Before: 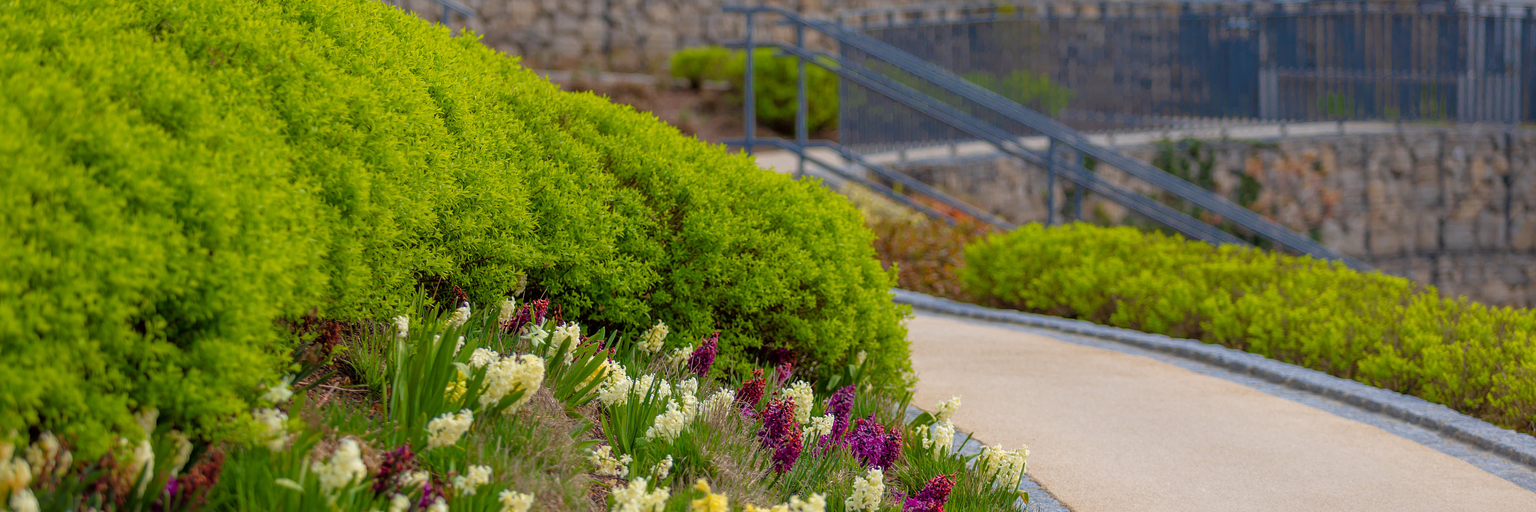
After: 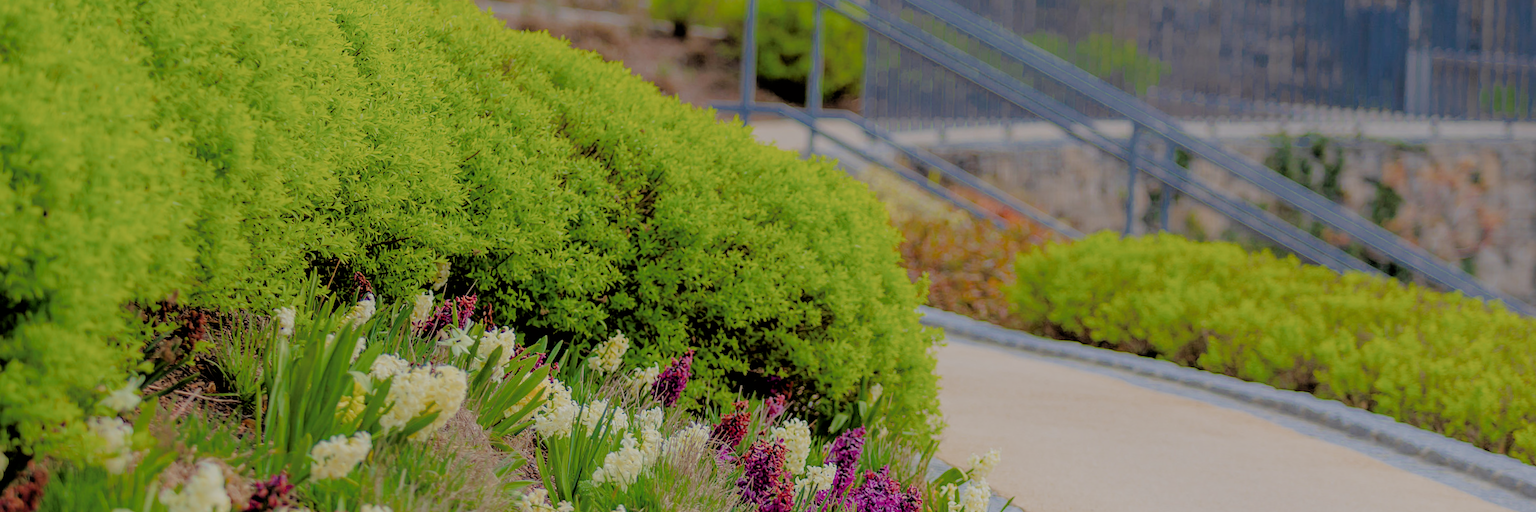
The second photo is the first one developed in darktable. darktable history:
crop and rotate: angle -3.07°, left 5.437%, top 5.187%, right 4.675%, bottom 4.763%
contrast equalizer: y [[0.5, 0.486, 0.447, 0.446, 0.489, 0.5], [0.5 ×6], [0.5 ×6], [0 ×6], [0 ×6]], mix 0.13
filmic rgb: black relative exposure -4.49 EV, white relative exposure 6.57 EV, threshold 3.05 EV, hardness 1.84, contrast 0.513, iterations of high-quality reconstruction 0, enable highlight reconstruction true
tone equalizer: -8 EV -0.78 EV, -7 EV -0.675 EV, -6 EV -0.589 EV, -5 EV -0.37 EV, -3 EV 0.37 EV, -2 EV 0.6 EV, -1 EV 0.695 EV, +0 EV 0.739 EV, mask exposure compensation -0.513 EV
